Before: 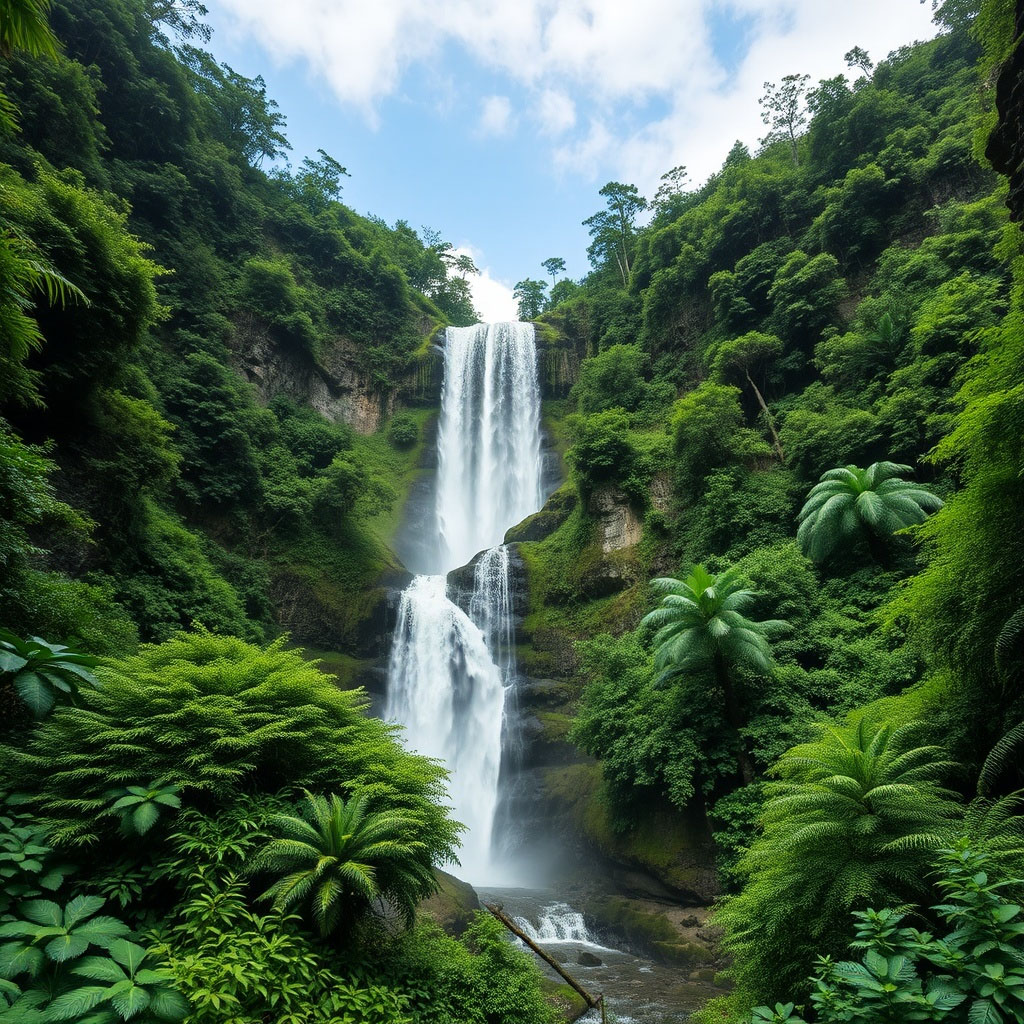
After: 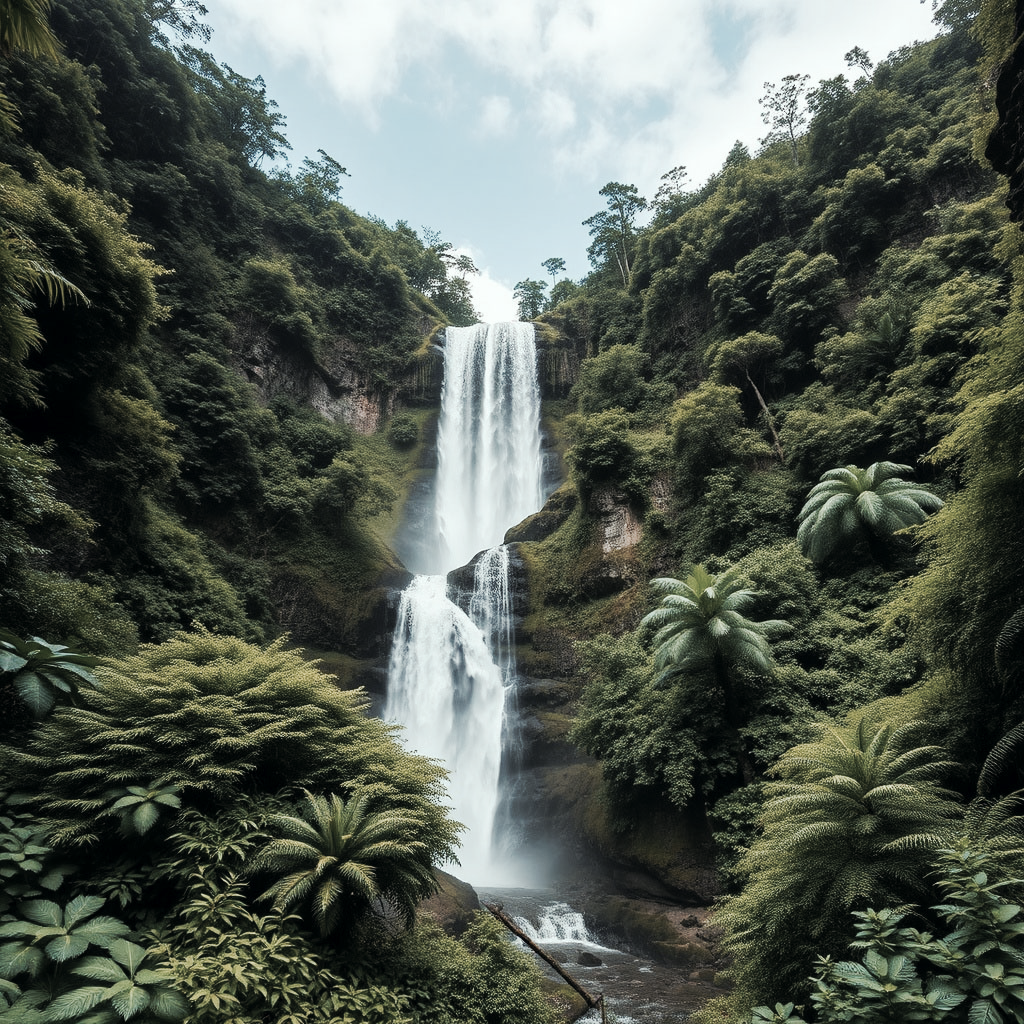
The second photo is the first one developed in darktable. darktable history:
tone curve: curves: ch0 [(0, 0) (0.003, 0.005) (0.011, 0.011) (0.025, 0.022) (0.044, 0.035) (0.069, 0.051) (0.1, 0.073) (0.136, 0.106) (0.177, 0.147) (0.224, 0.195) (0.277, 0.253) (0.335, 0.315) (0.399, 0.388) (0.468, 0.488) (0.543, 0.586) (0.623, 0.685) (0.709, 0.764) (0.801, 0.838) (0.898, 0.908) (1, 1)], preserve colors none
color look up table: target L [94.72, 90.9, 85.82, 86.88, 78.56, 64.62, 62.89, 56.91, 45.89, 24.51, 200.35, 72.23, 68.08, 66.91, 65.26, 56.33, 55.69, 42.1, 44.58, 41.24, 35, 29.63, 22.29, 18.65, 2.658, 90.46, 78.85, 72.62, 52.43, 51.33, 53.66, 52.32, 43.49, 39.23, 33.5, 41.02, 30.01, 16.33, 12.11, 1.4, 92.96, 93.34, 77.65, 76.09, 67.21, 58.97, 56.57, 42.19, 12.53], target a [-2.583, 3.279, -7.78, -15.11, -6.185, -16.27, -17.68, -2.413, -9.024, -7.818, 0, 18.56, 28.97, 12.1, 9.288, 44.94, 36.32, 51.71, 24.75, 21.69, 46, 12.97, 37.44, 30.81, 9.924, 6.677, 3.708, 30.58, 54.93, 54.31, 28.79, -8.803, 21.53, 9.085, 41.83, -1.129, 40.24, 30.08, 22.93, 4.528, -7.736, -17.31, -20.04, -21.55, -20.73, -17.42, -5.956, -2.988, -2.797], target b [7.929, 36.95, 26.85, 9.411, 10.19, 19.93, 1.573, 23.13, 5.015, 11.84, 0, 35.4, 15.69, 20.1, 2.249, 10.84, 31.14, 7.486, 9.834, 25.13, 36.04, 17.11, 13.15, 23.09, 3.521, -0.464, -12.1, -16.65, -20.47, -9.271, -9.295, -34.81, -27.77, -47.99, -10.94, -27.48, -49.56, -23.79, -44.23, -19.27, -1.134, -3.129, -15.38, -6.613, -28.11, -9.595, -14.47, -1.536, -6.539], num patches 49
